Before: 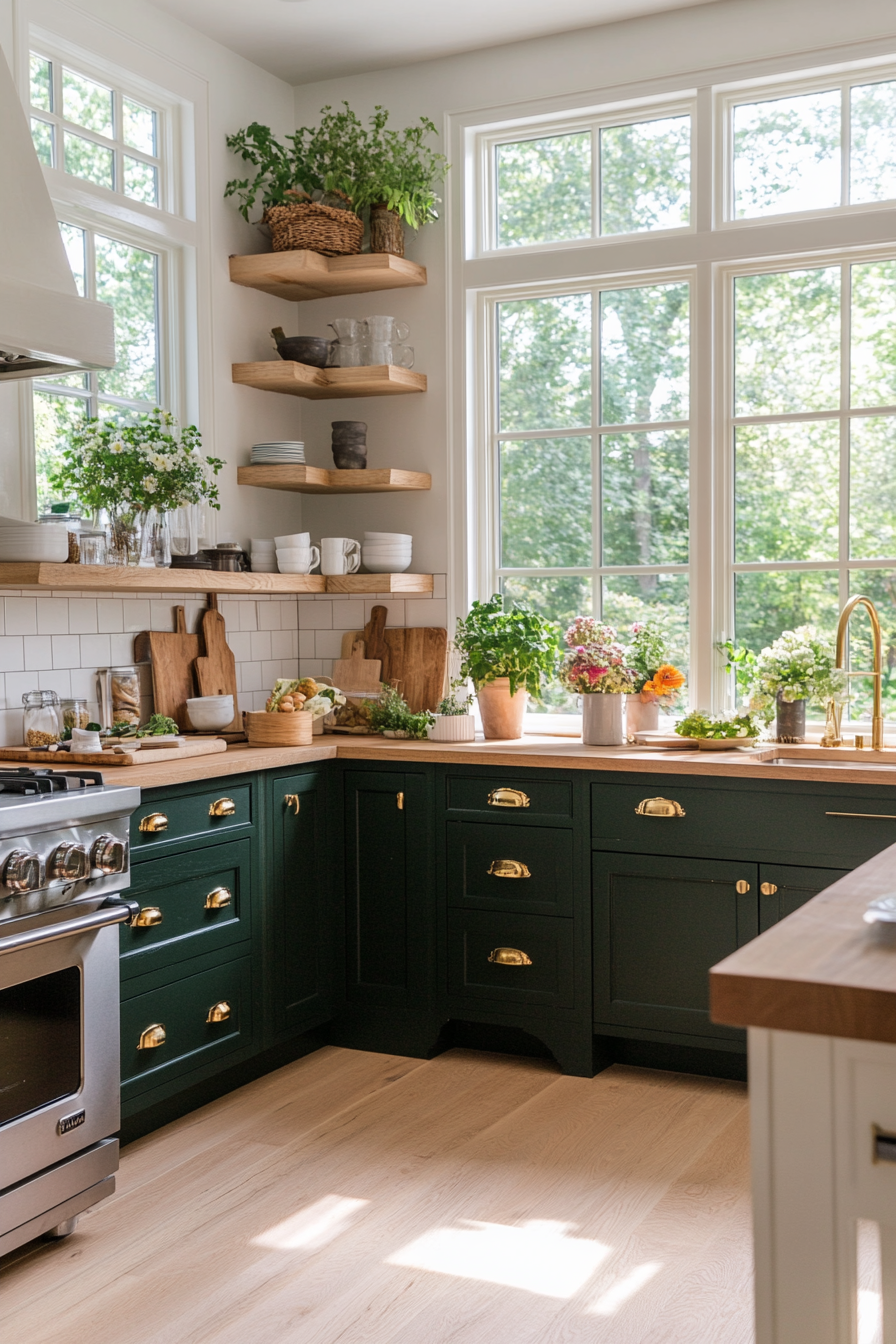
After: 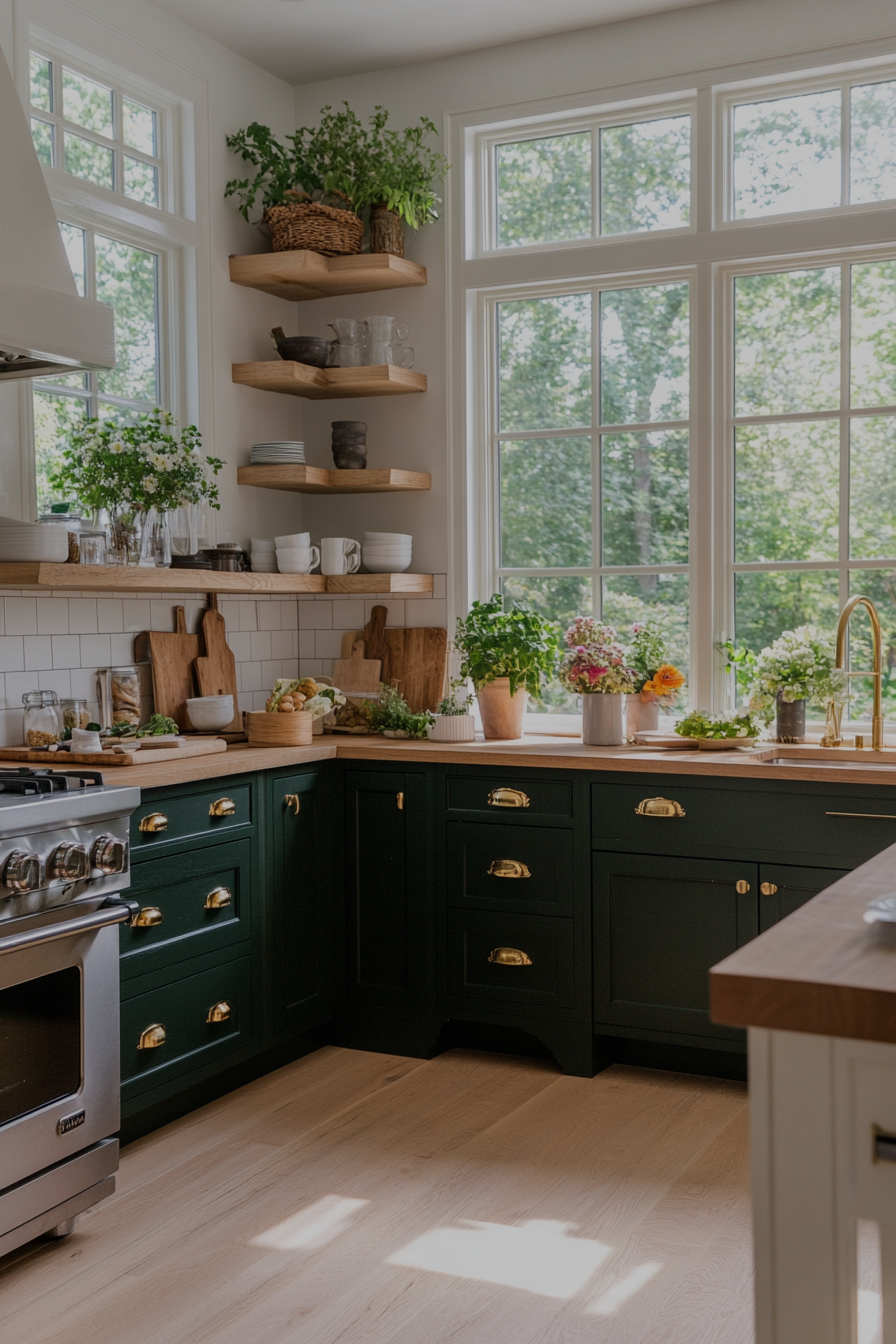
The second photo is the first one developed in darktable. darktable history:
exposure: exposure -0.921 EV, compensate exposure bias true, compensate highlight preservation false
